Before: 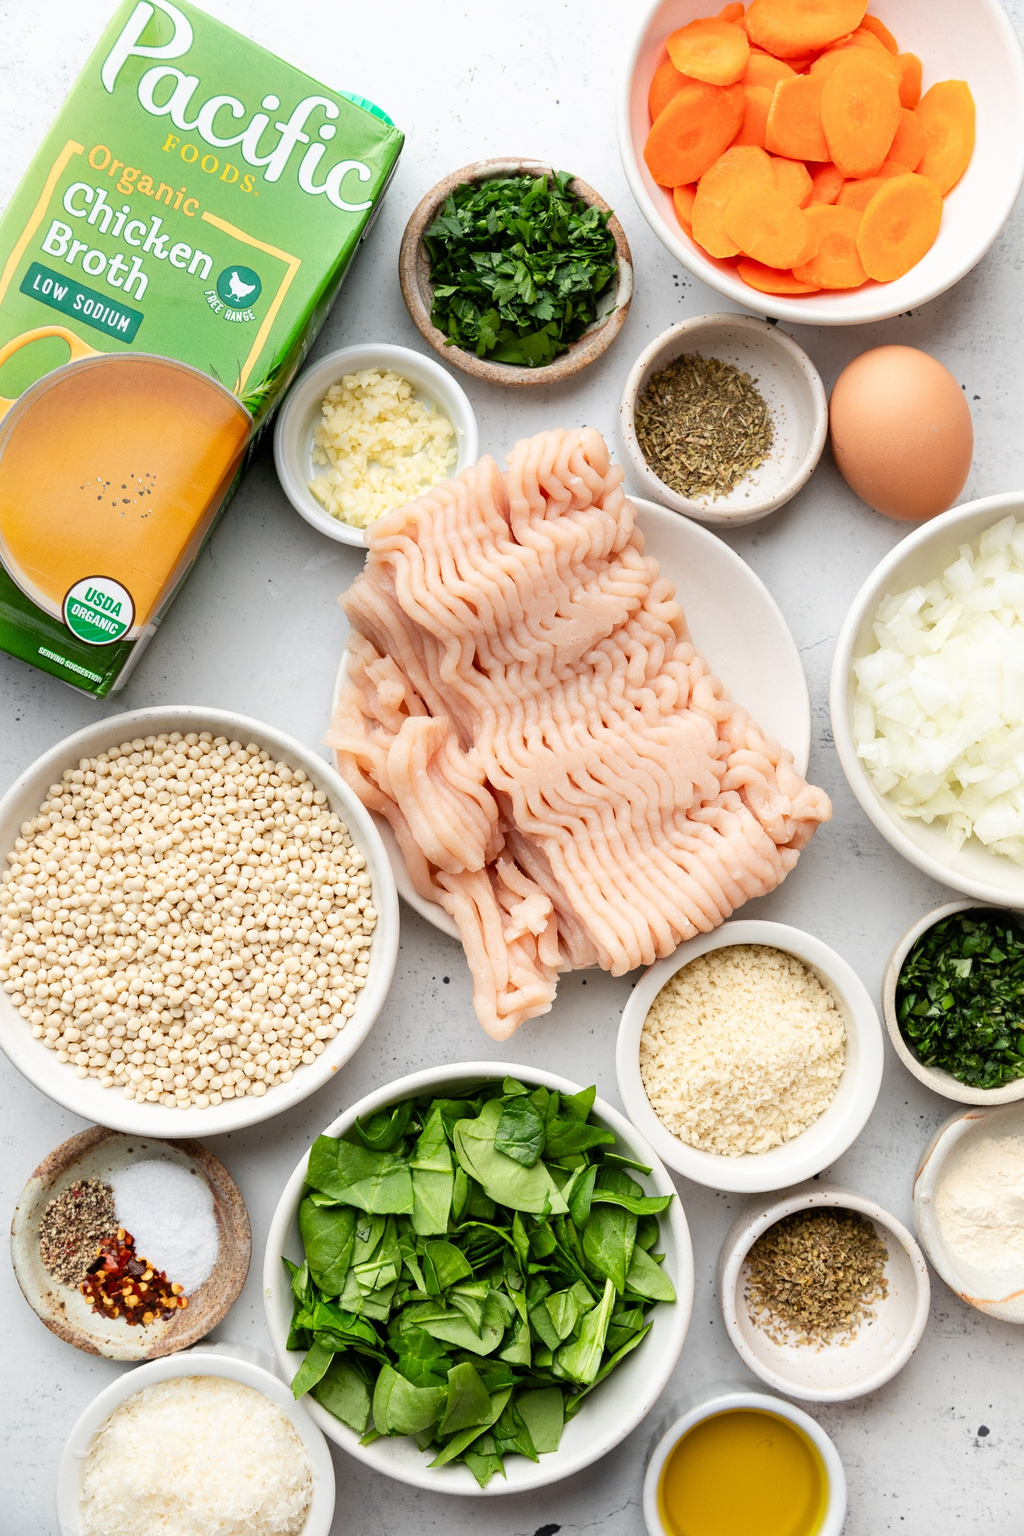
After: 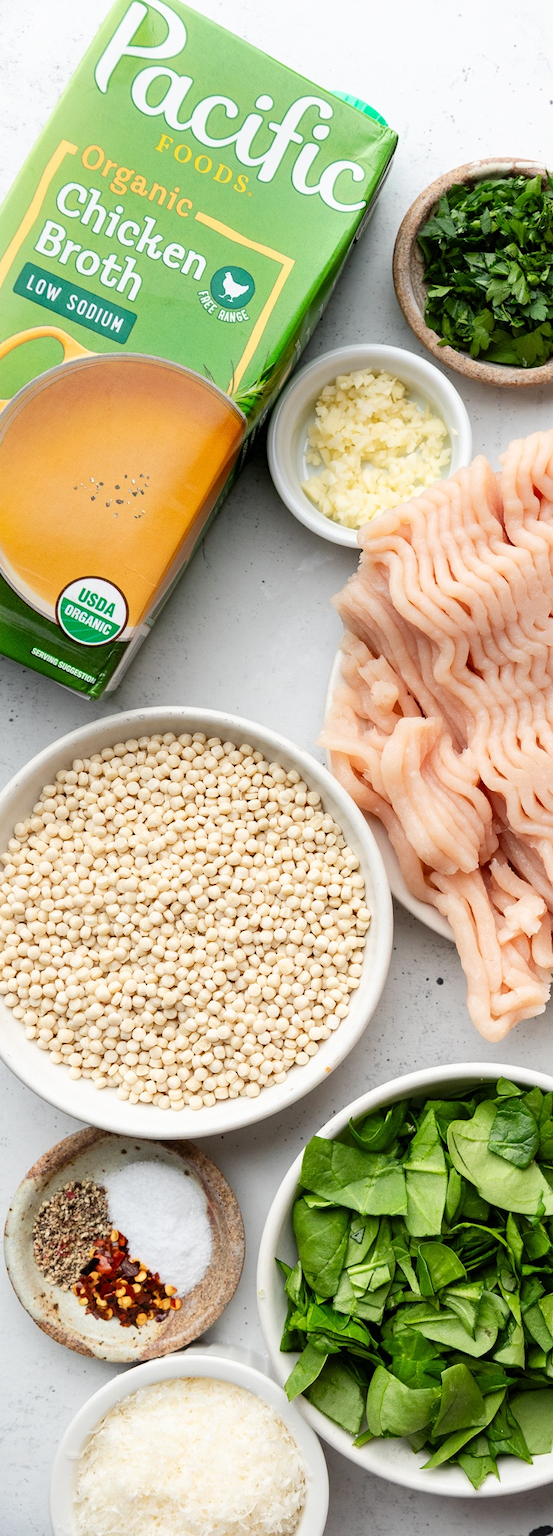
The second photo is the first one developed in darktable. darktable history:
crop: left 0.683%, right 45.267%, bottom 0.087%
